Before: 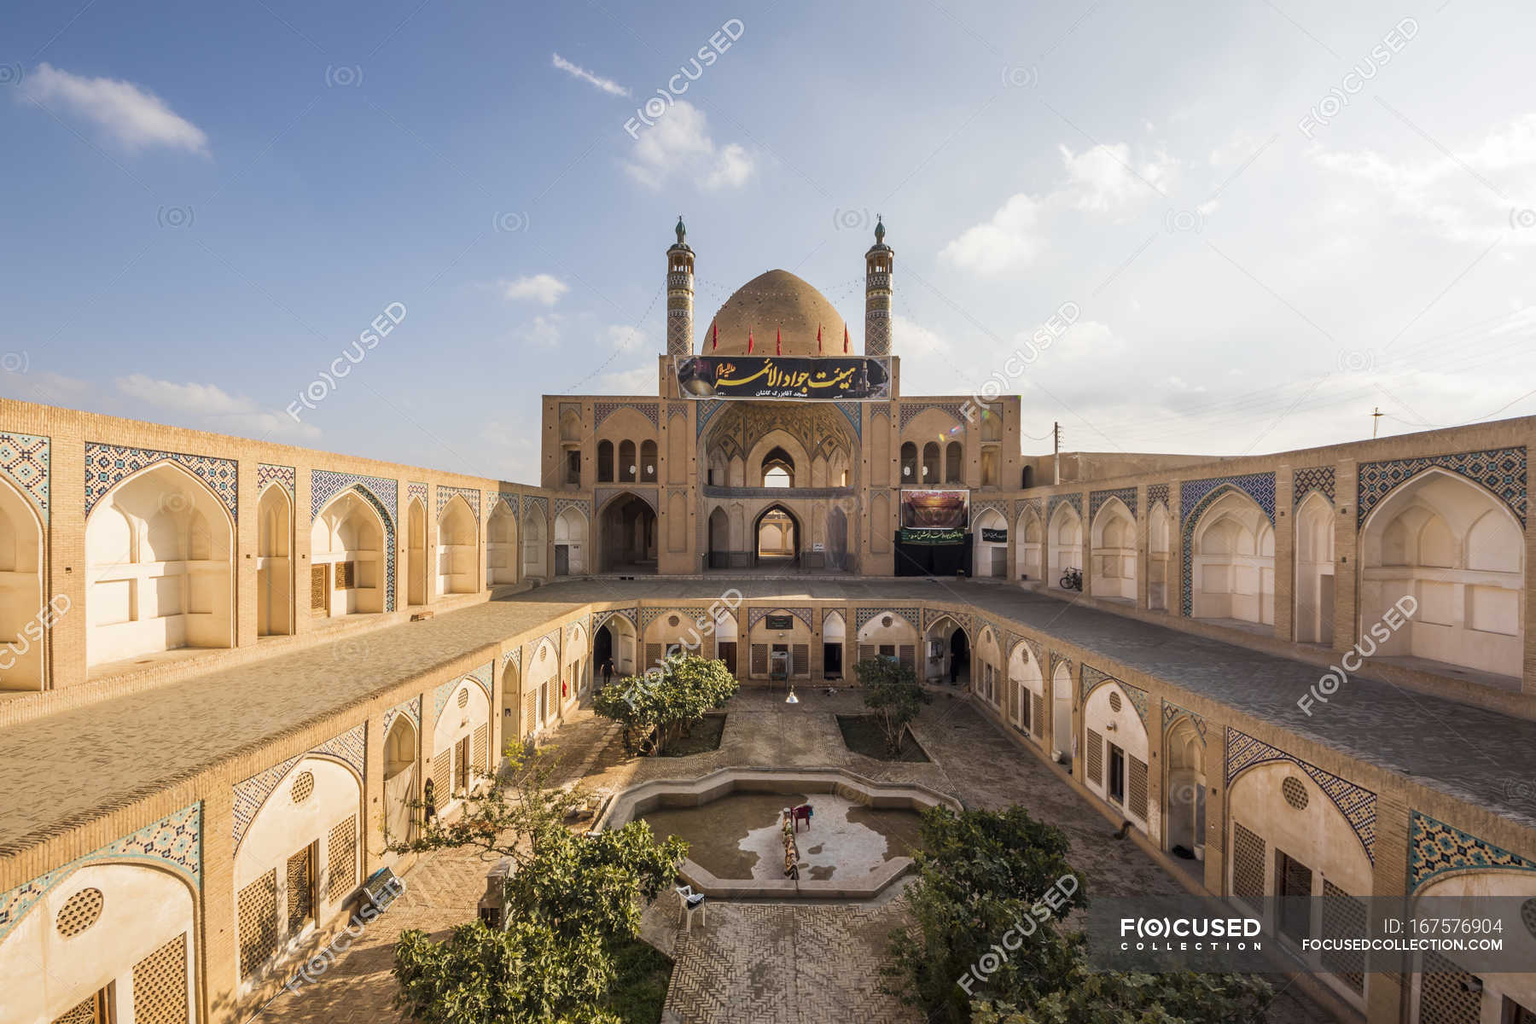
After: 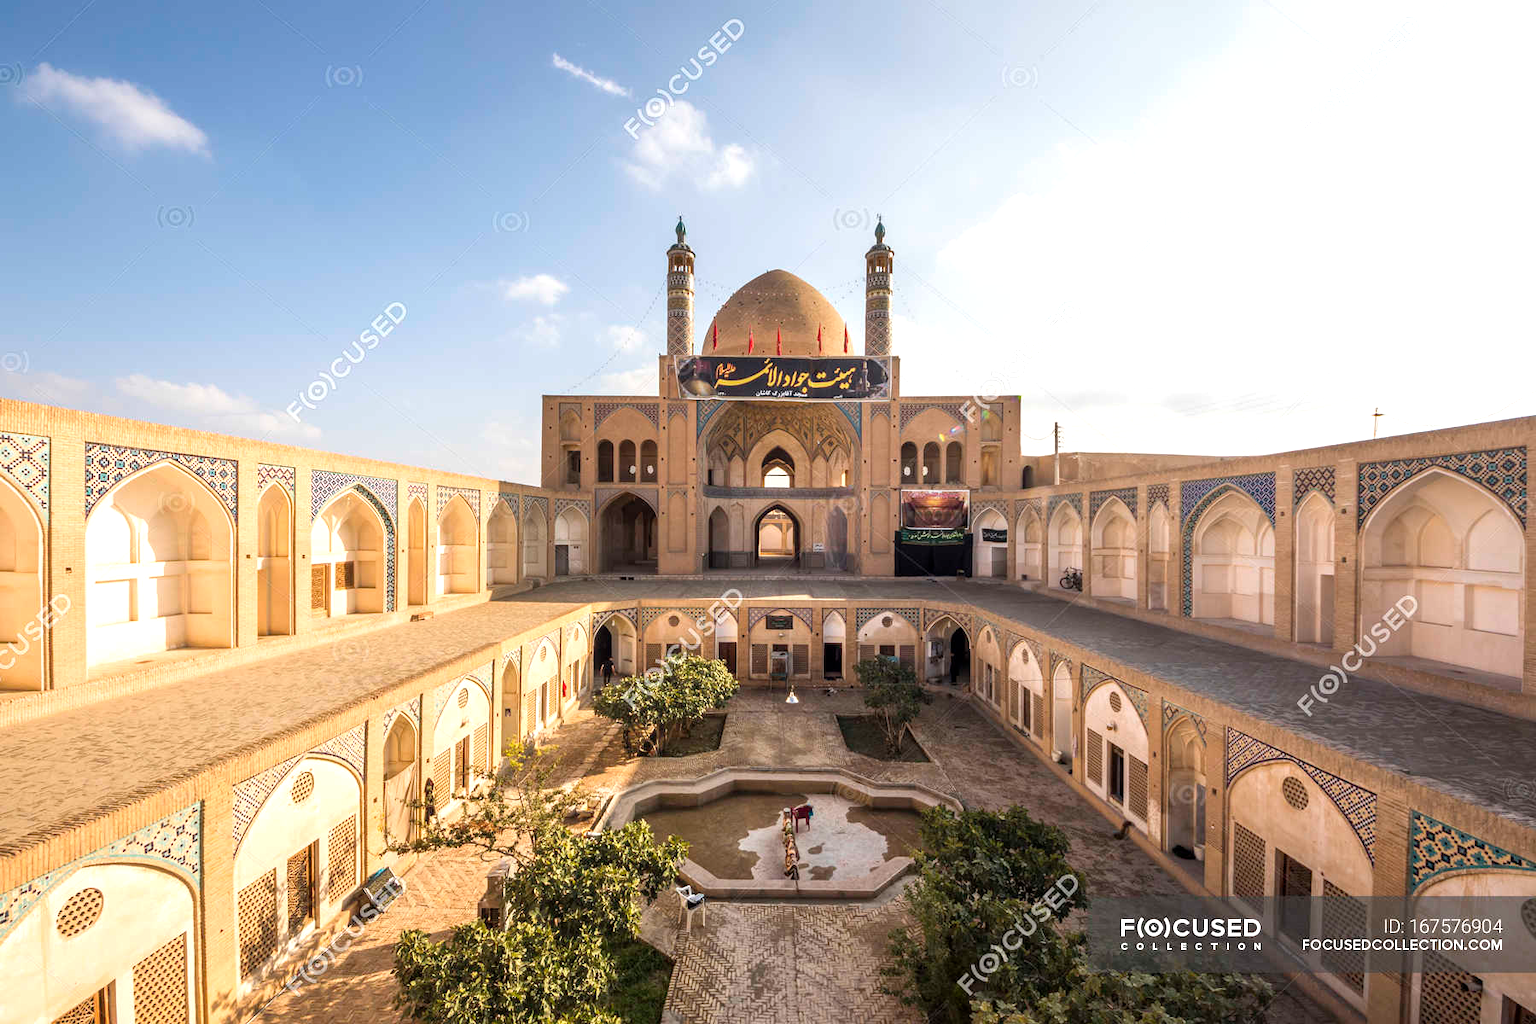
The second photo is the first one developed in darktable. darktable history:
exposure: exposure 0.494 EV, compensate exposure bias true, compensate highlight preservation false
